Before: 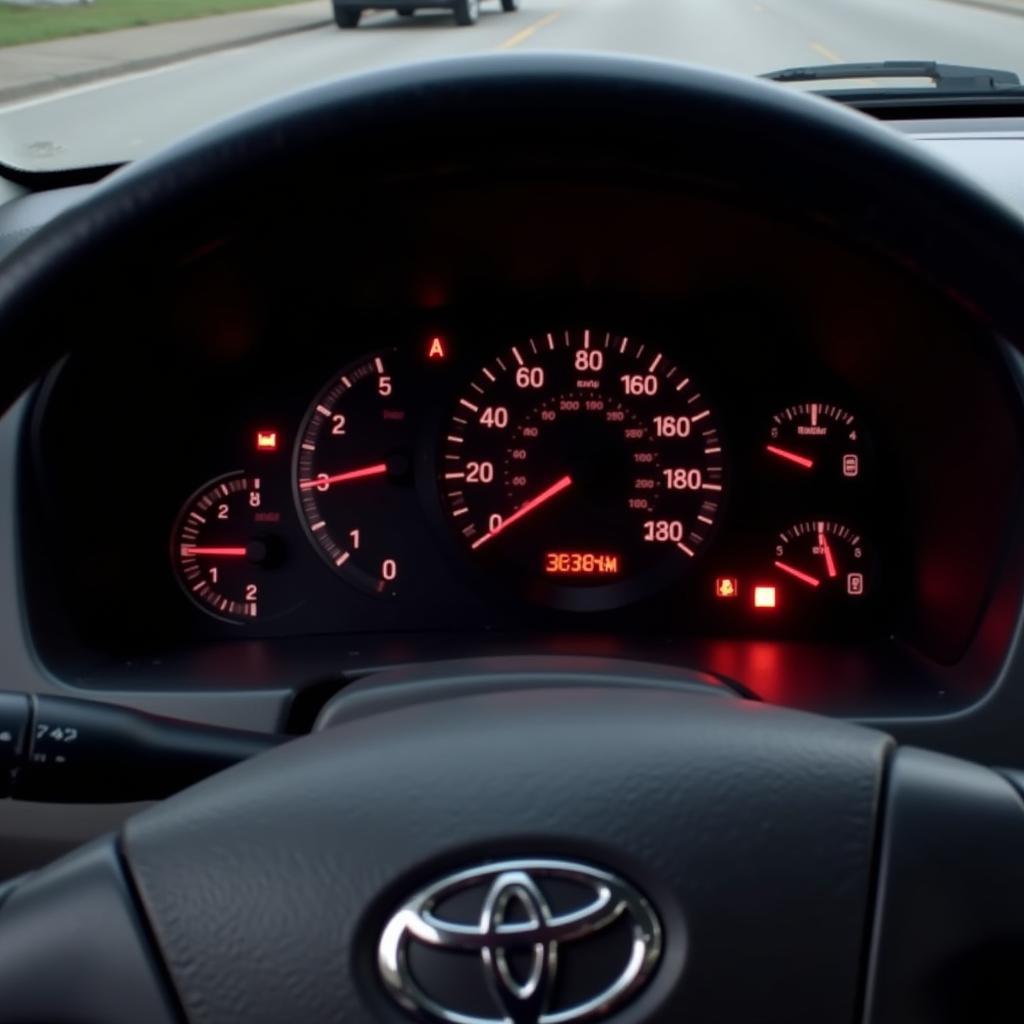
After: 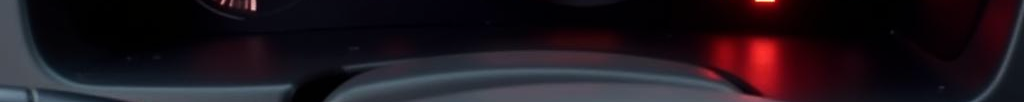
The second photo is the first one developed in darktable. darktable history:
crop and rotate: top 59.084%, bottom 30.916%
tone equalizer: -8 EV -0.417 EV, -7 EV -0.389 EV, -6 EV -0.333 EV, -5 EV -0.222 EV, -3 EV 0.222 EV, -2 EV 0.333 EV, -1 EV 0.389 EV, +0 EV 0.417 EV, edges refinement/feathering 500, mask exposure compensation -1.57 EV, preserve details no
